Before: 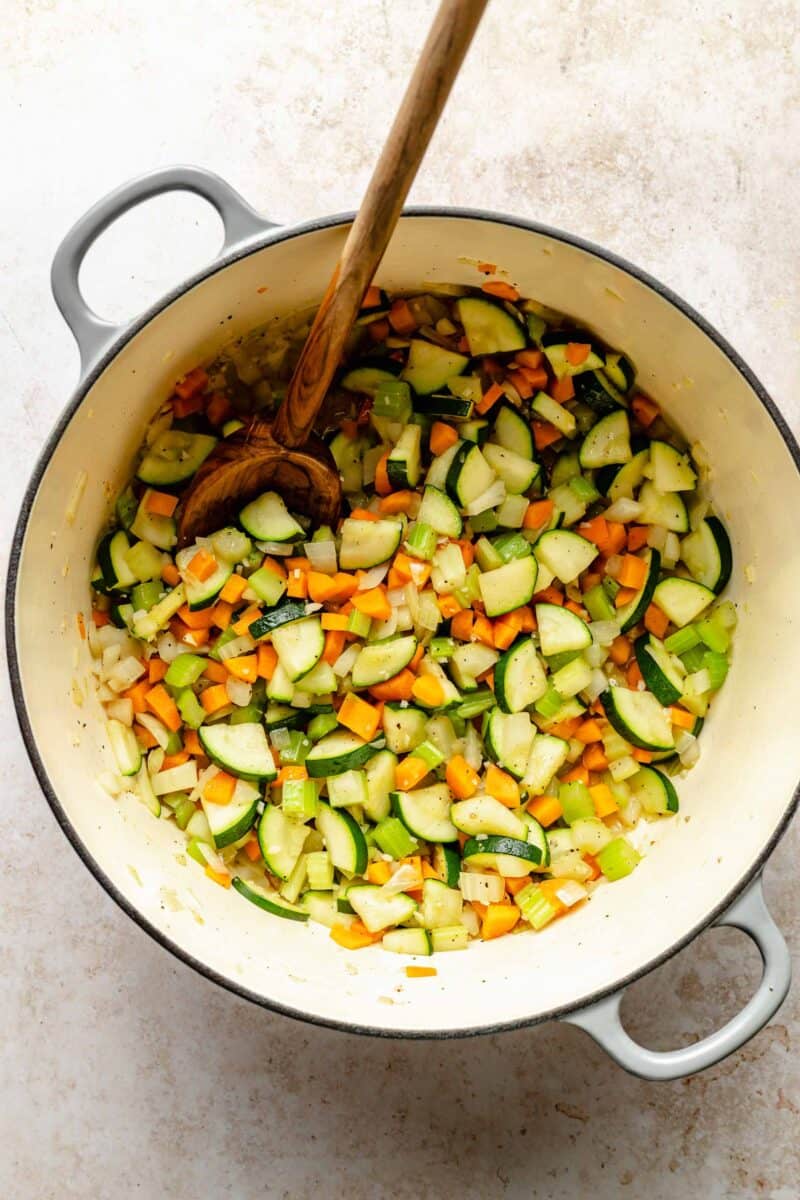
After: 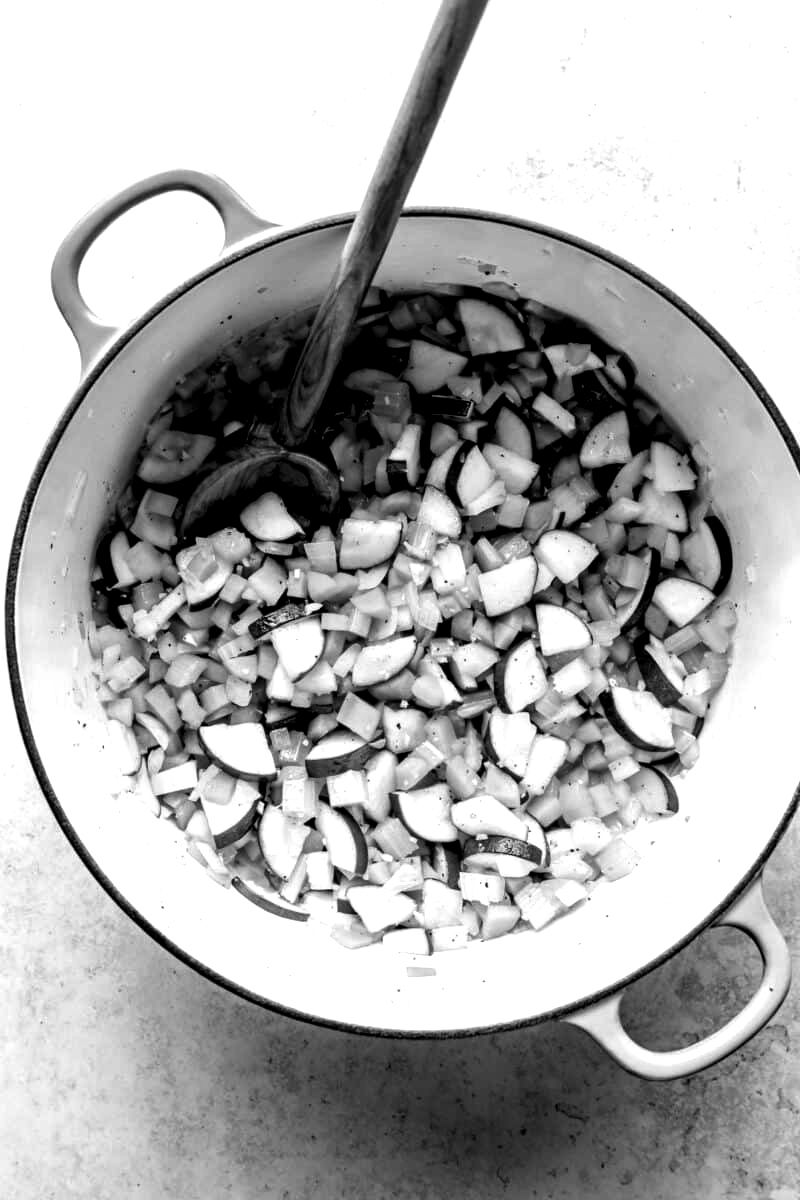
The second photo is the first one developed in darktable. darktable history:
levels: levels [0.129, 0.519, 0.867]
monochrome: on, module defaults
